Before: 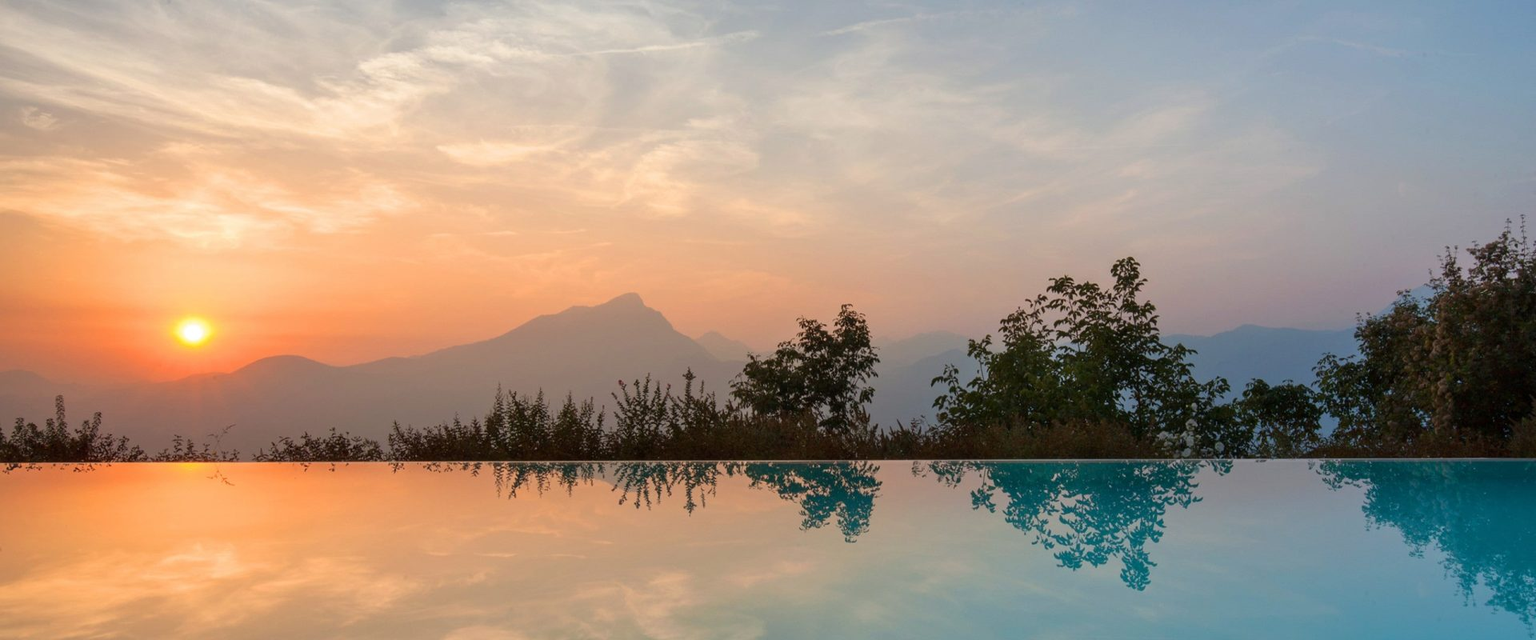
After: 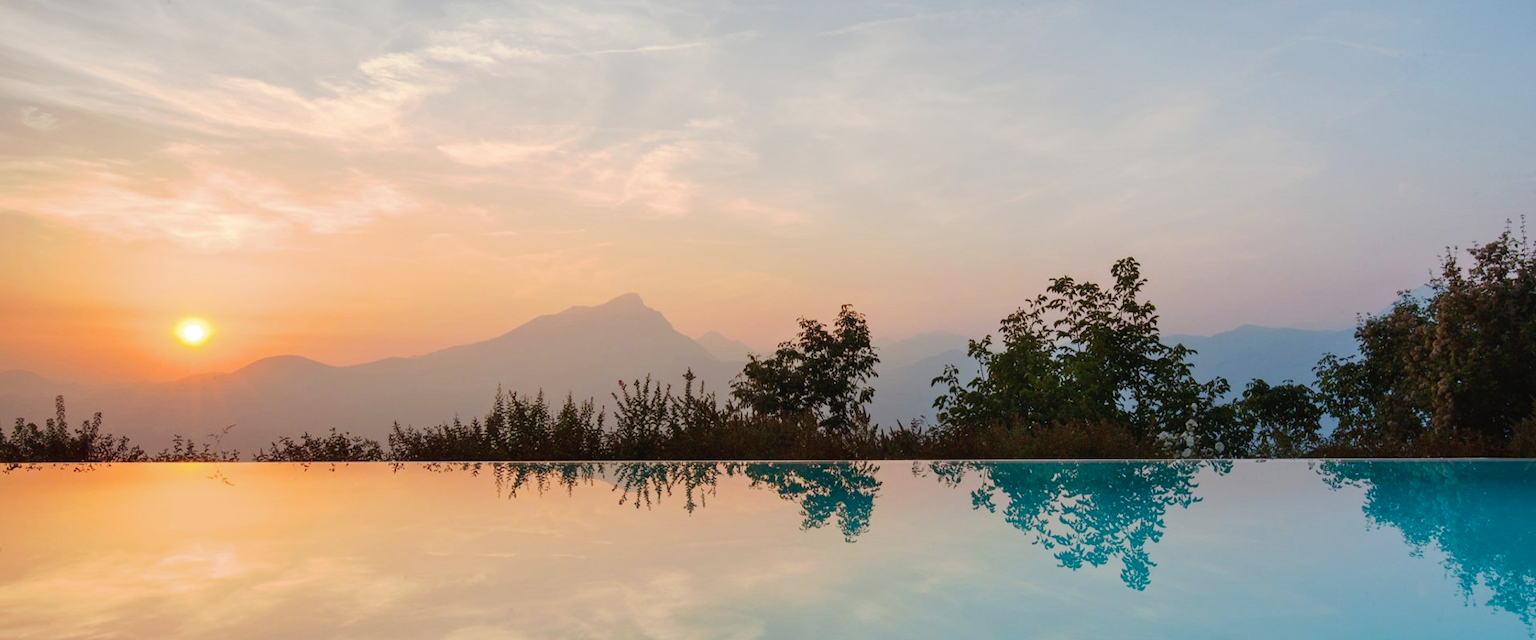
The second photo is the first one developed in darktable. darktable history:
tone curve: curves: ch0 [(0, 0.023) (0.037, 0.04) (0.131, 0.128) (0.304, 0.331) (0.504, 0.584) (0.616, 0.687) (0.704, 0.764) (0.808, 0.823) (1, 1)]; ch1 [(0, 0) (0.301, 0.3) (0.477, 0.472) (0.493, 0.497) (0.508, 0.501) (0.544, 0.541) (0.563, 0.565) (0.626, 0.66) (0.721, 0.776) (1, 1)]; ch2 [(0, 0) (0.249, 0.216) (0.349, 0.343) (0.424, 0.442) (0.476, 0.483) (0.502, 0.5) (0.517, 0.519) (0.532, 0.553) (0.569, 0.587) (0.634, 0.628) (0.706, 0.729) (0.828, 0.742) (1, 0.9)], preserve colors none
